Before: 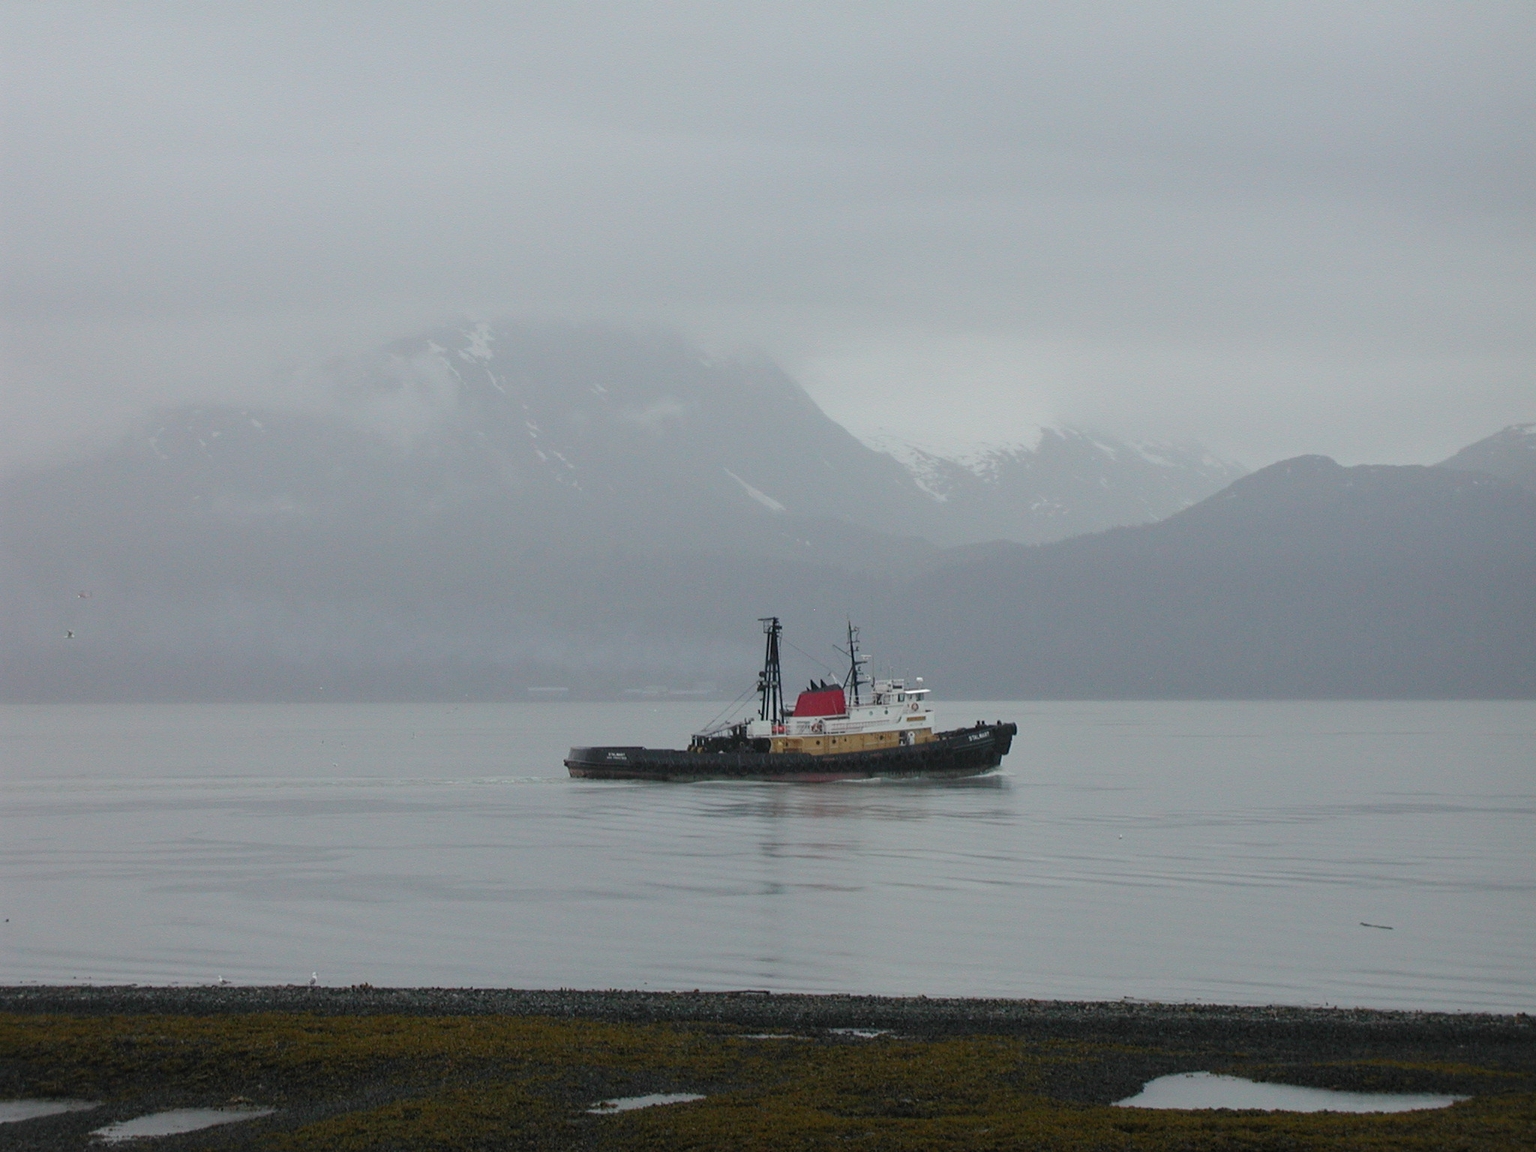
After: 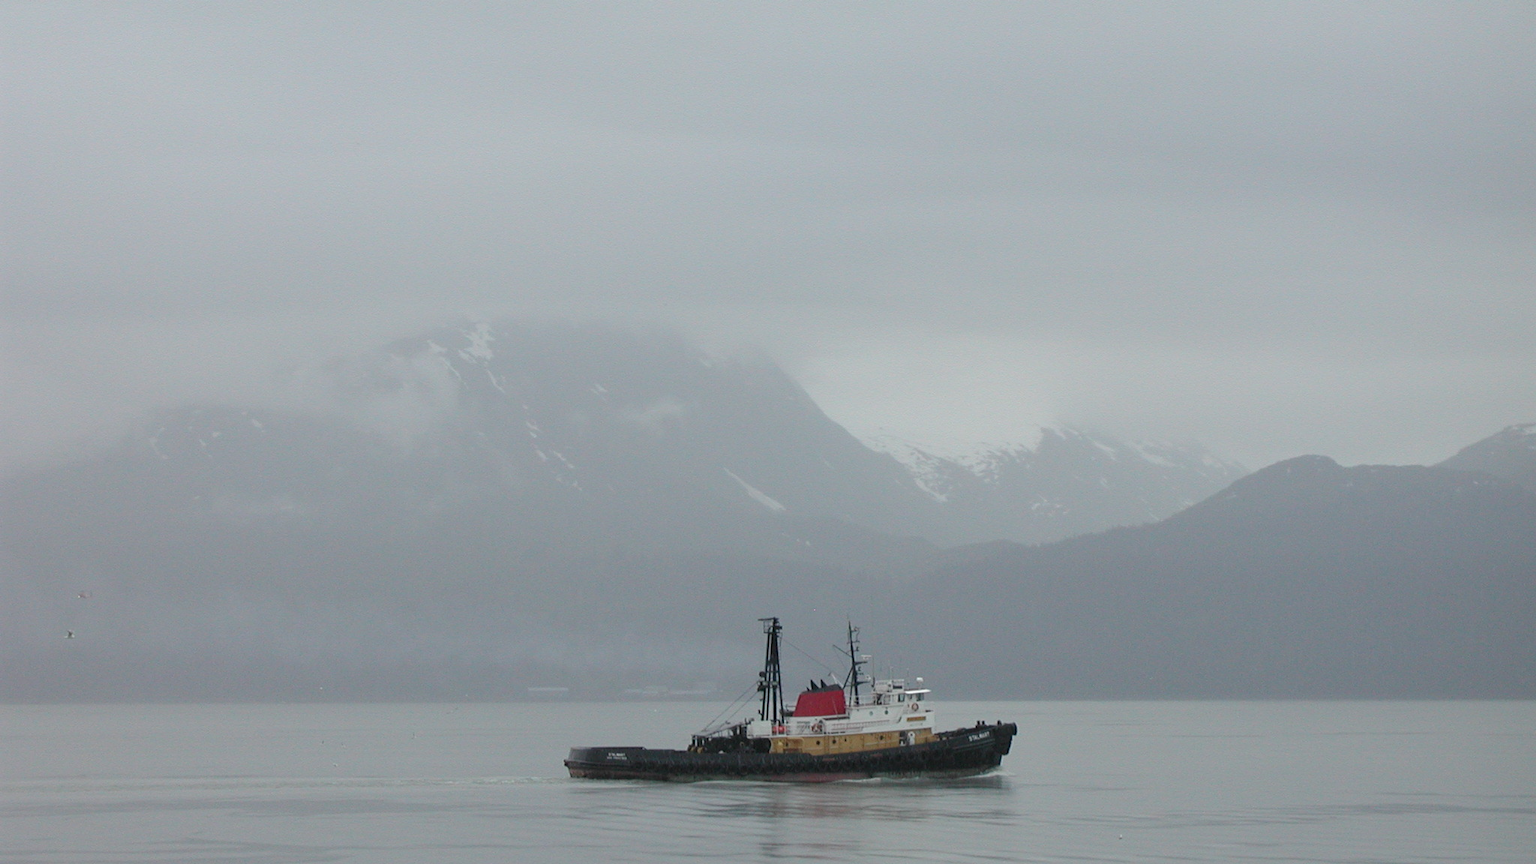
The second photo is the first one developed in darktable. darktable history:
exposure: black level correction 0.001, compensate highlight preservation false
tone equalizer: on, module defaults
crop: bottom 24.988%
